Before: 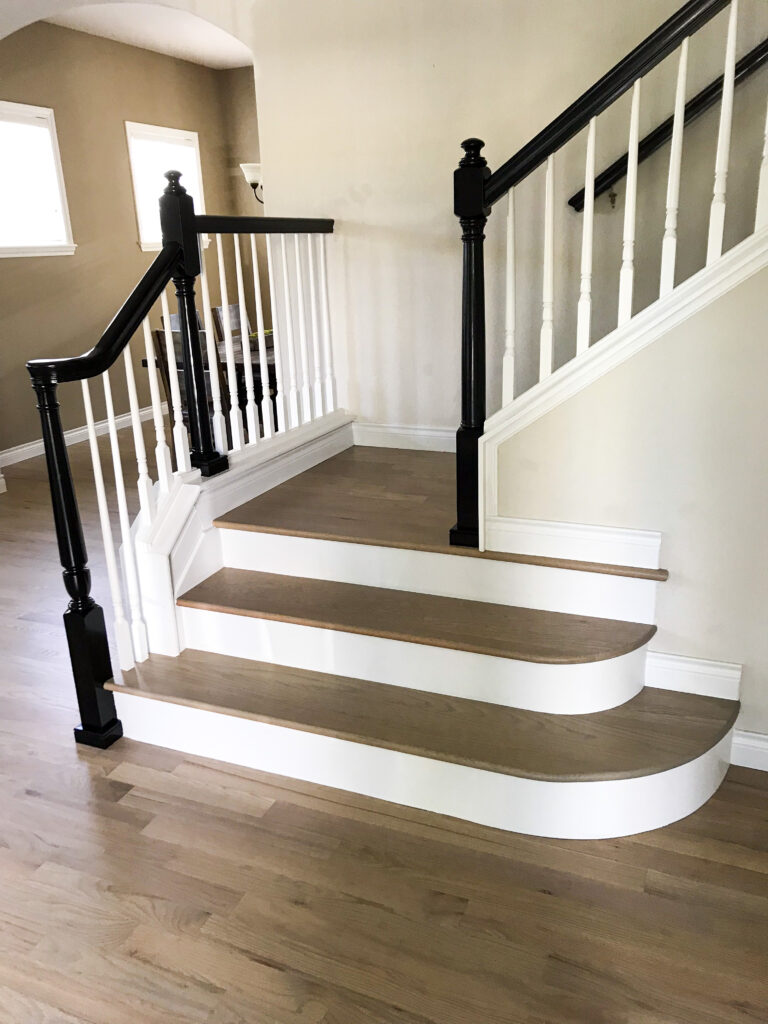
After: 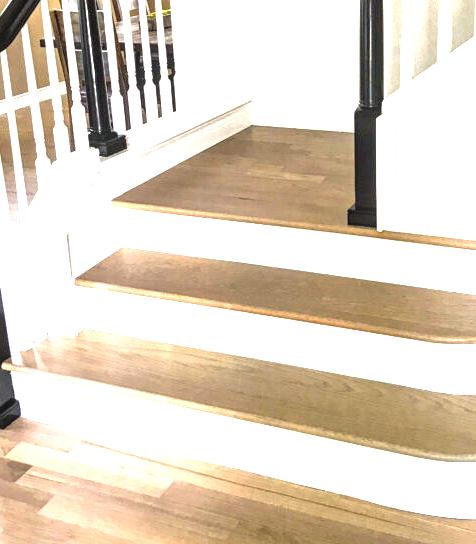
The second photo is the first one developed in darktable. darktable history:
crop: left 13.312%, top 31.28%, right 24.627%, bottom 15.582%
color correction: highlights b* 3
exposure: black level correction 0, exposure 1.45 EV, compensate exposure bias true, compensate highlight preservation false
tone equalizer: on, module defaults
local contrast: detail 130%
